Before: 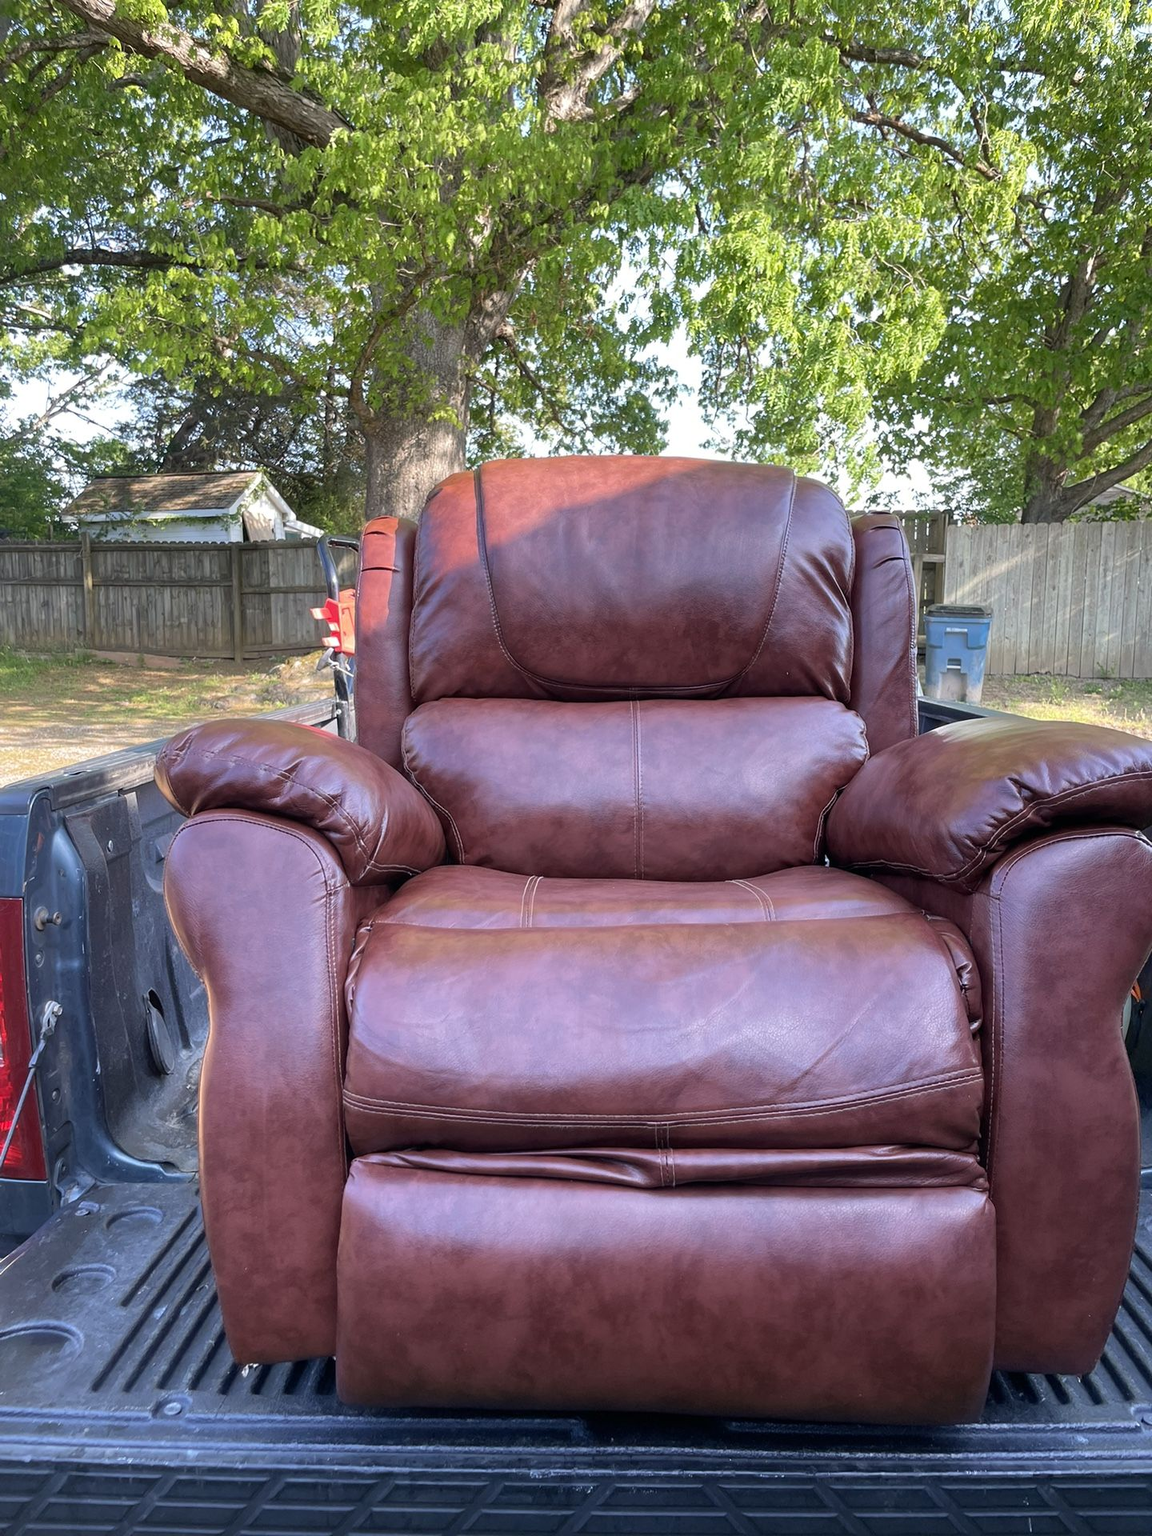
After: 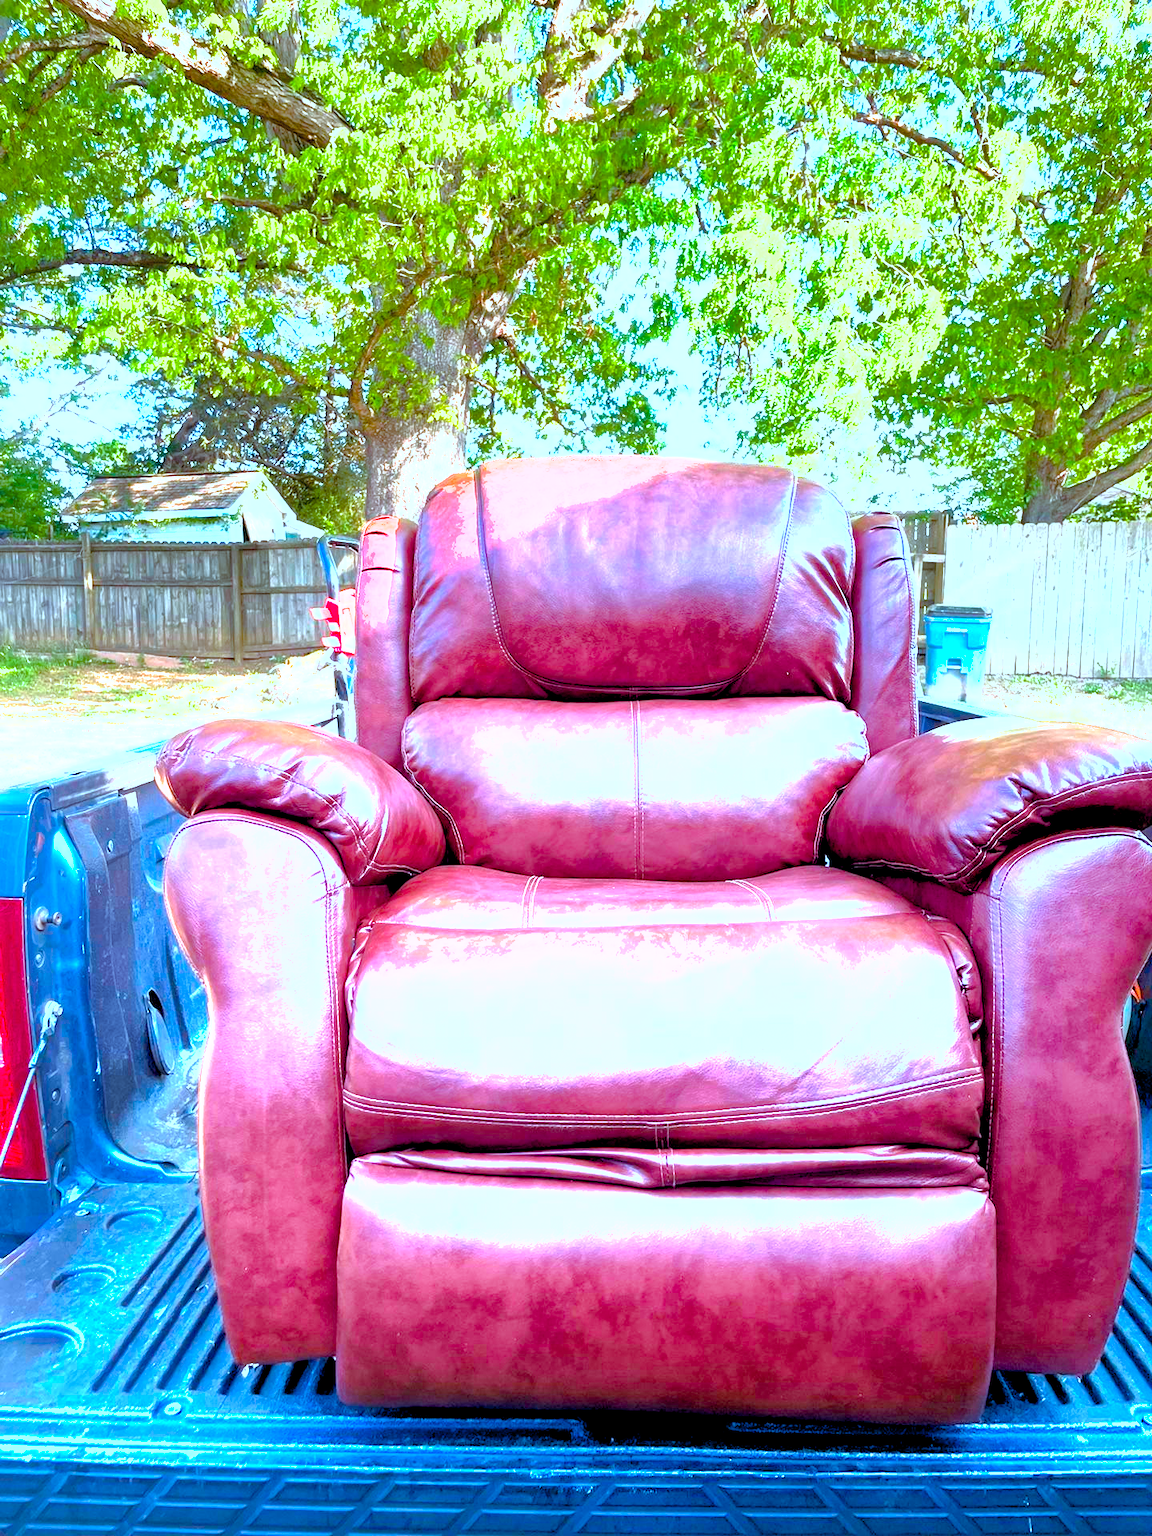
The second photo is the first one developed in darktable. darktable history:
color balance rgb: shadows lift › chroma 4.712%, shadows lift › hue 26.85°, power › chroma 0.273%, power › hue 62.91°, global offset › luminance -0.877%, linear chroma grading › shadows 10.623%, linear chroma grading › highlights 10.102%, linear chroma grading › global chroma 14.847%, linear chroma grading › mid-tones 14.66%, perceptual saturation grading › global saturation 23.098%, perceptual saturation grading › highlights -23.771%, perceptual saturation grading › mid-tones 24.256%, perceptual saturation grading › shadows 39.623%, global vibrance 20%
shadows and highlights: on, module defaults
exposure: black level correction 0, exposure 1.105 EV, compensate exposure bias true, compensate highlight preservation false
color correction: highlights a* -8.94, highlights b* -23.38
tone equalizer: -8 EV -0.766 EV, -7 EV -0.704 EV, -6 EV -0.58 EV, -5 EV -0.368 EV, -3 EV 0.372 EV, -2 EV 0.6 EV, -1 EV 0.682 EV, +0 EV 0.76 EV
